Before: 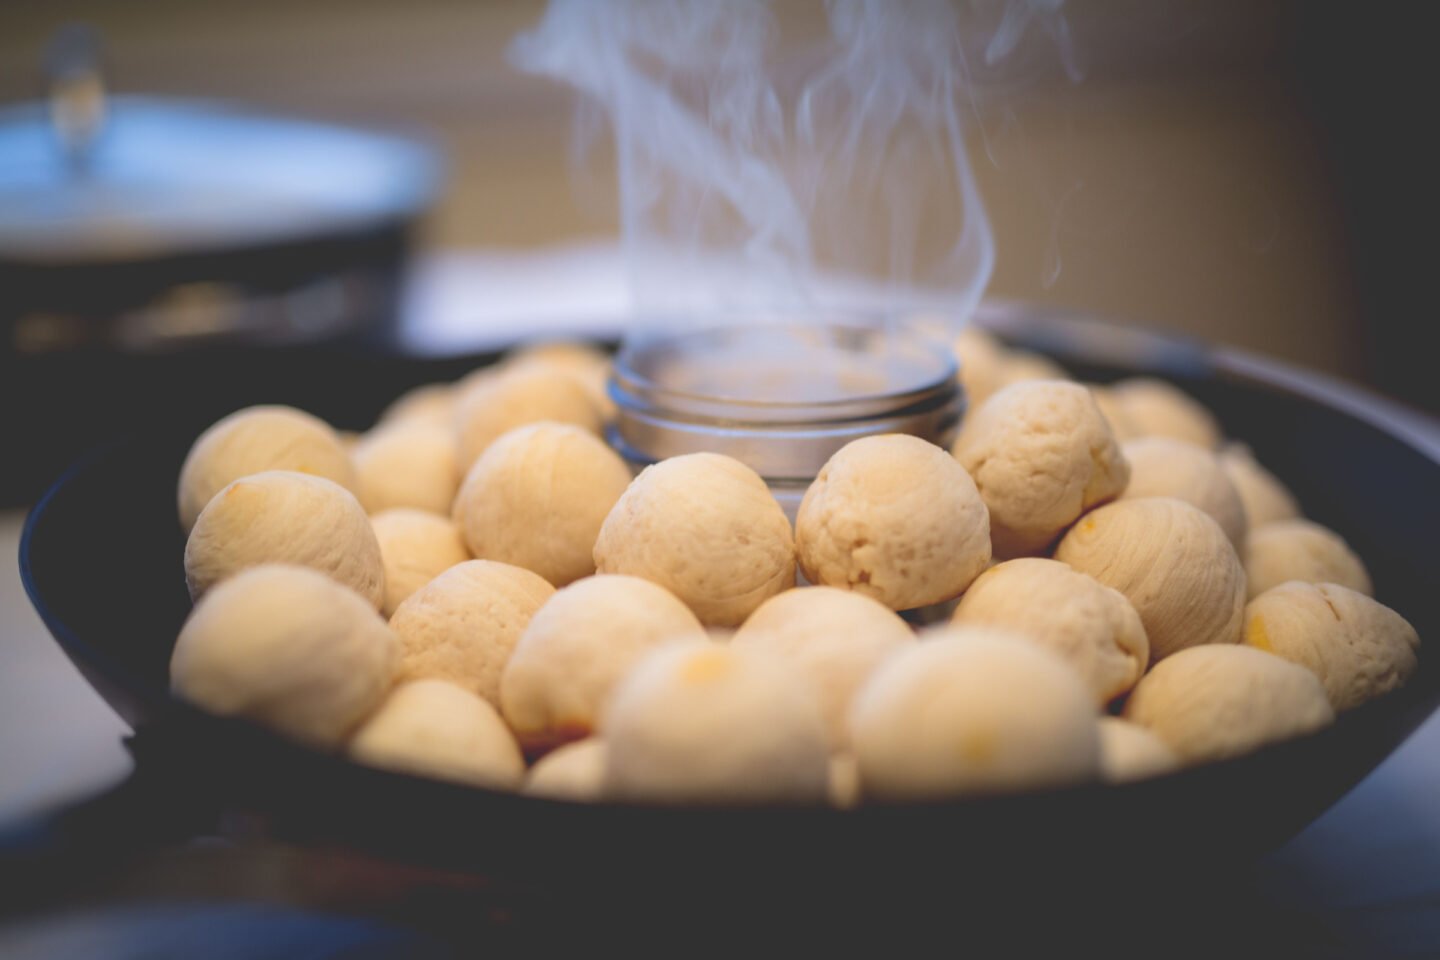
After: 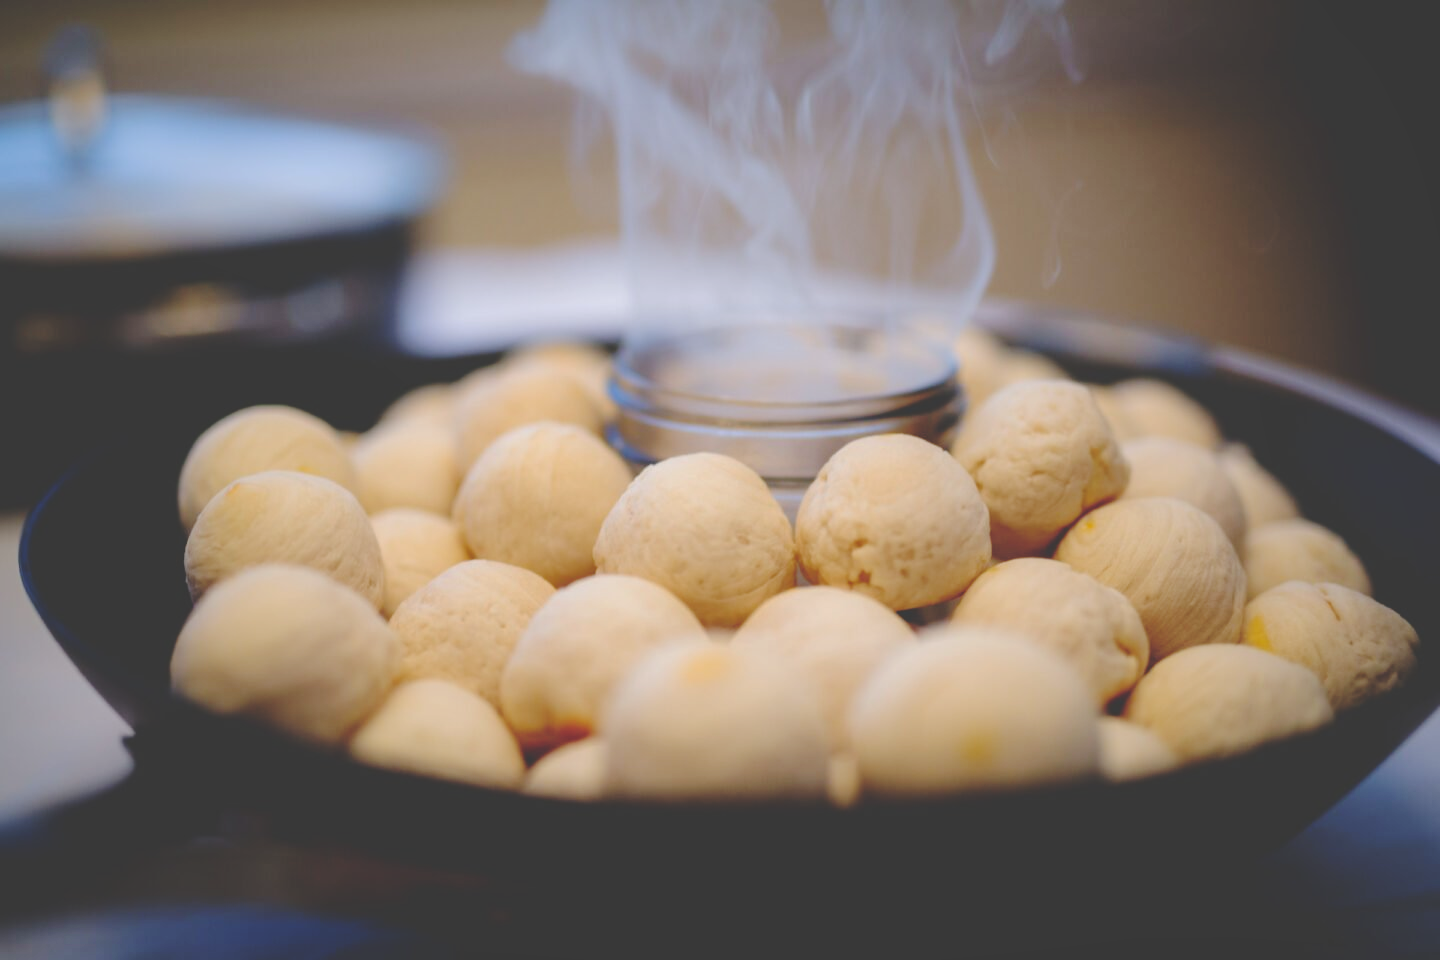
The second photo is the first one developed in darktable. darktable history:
shadows and highlights: shadows -19.98, white point adjustment -1.95, highlights -34.95
base curve: curves: ch0 [(0, 0.024) (0.055, 0.065) (0.121, 0.166) (0.236, 0.319) (0.693, 0.726) (1, 1)], preserve colors none
